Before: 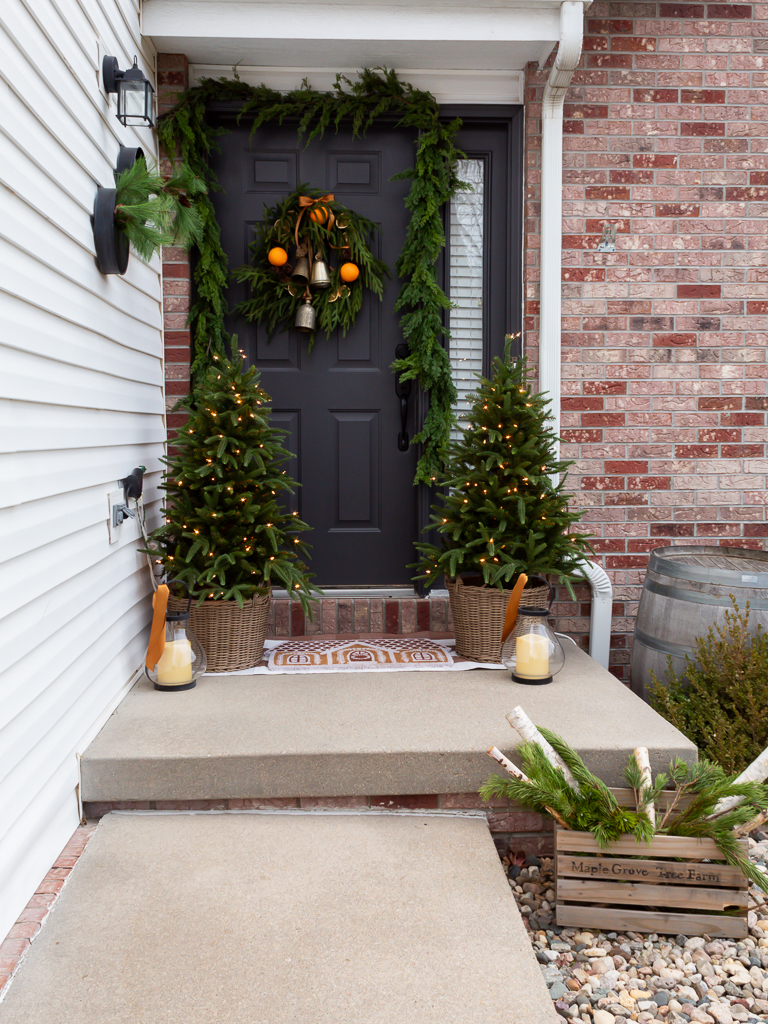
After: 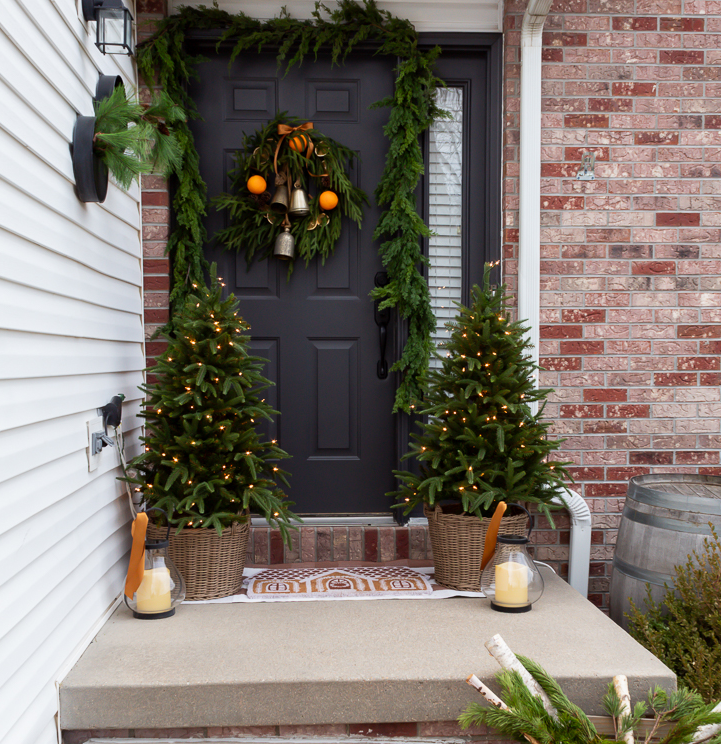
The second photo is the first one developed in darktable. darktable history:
crop: left 2.833%, top 7.062%, right 3.189%, bottom 20.212%
